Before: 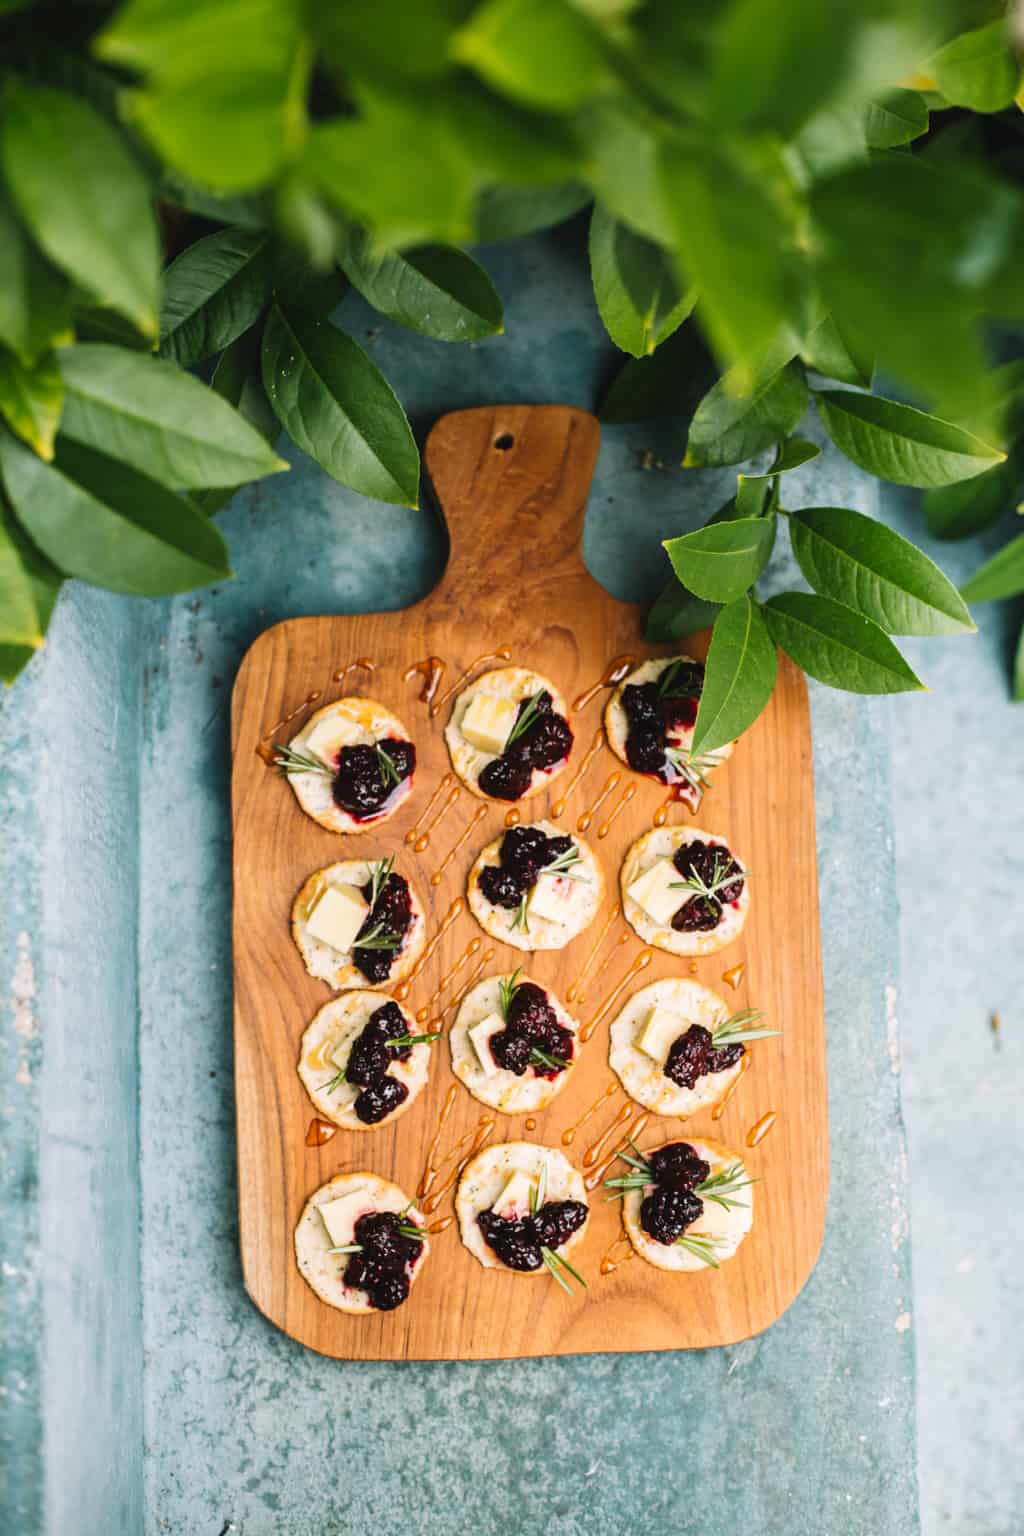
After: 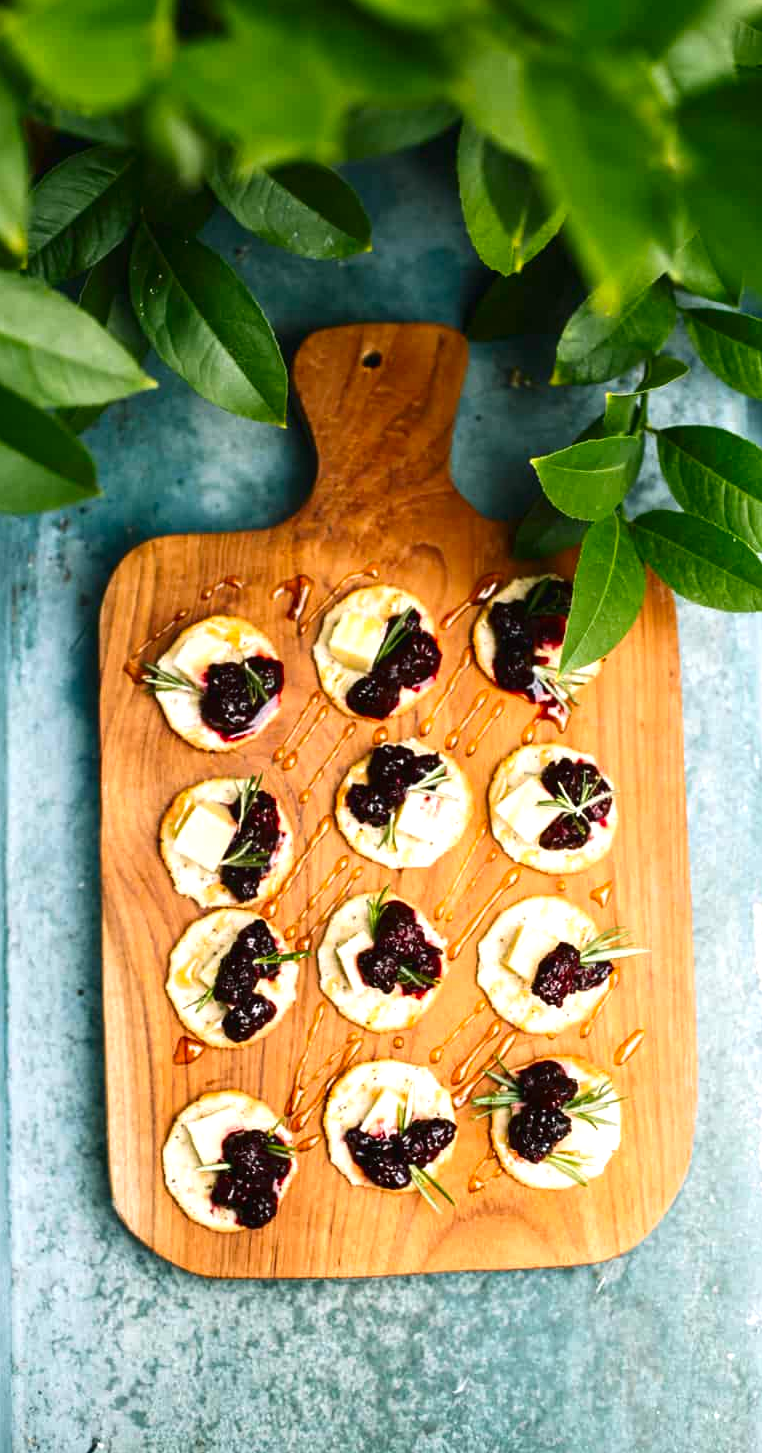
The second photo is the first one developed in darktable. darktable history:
crop and rotate: left 12.935%, top 5.361%, right 12.601%
exposure: exposure 0.497 EV, compensate highlight preservation false
contrast brightness saturation: contrast 0.067, brightness -0.148, saturation 0.108
